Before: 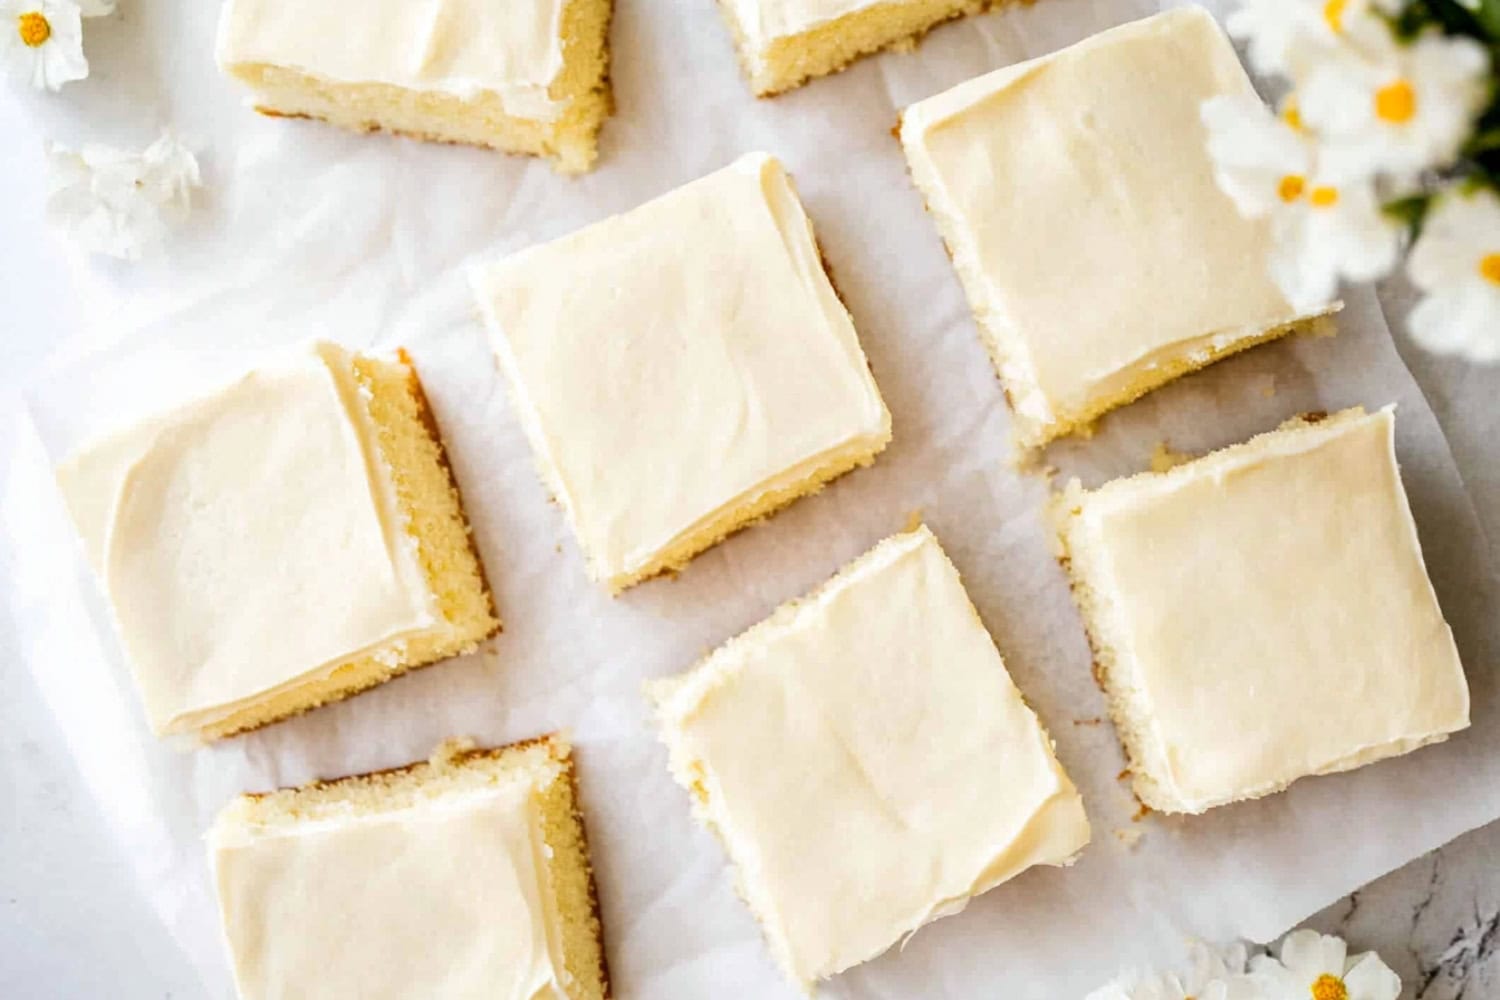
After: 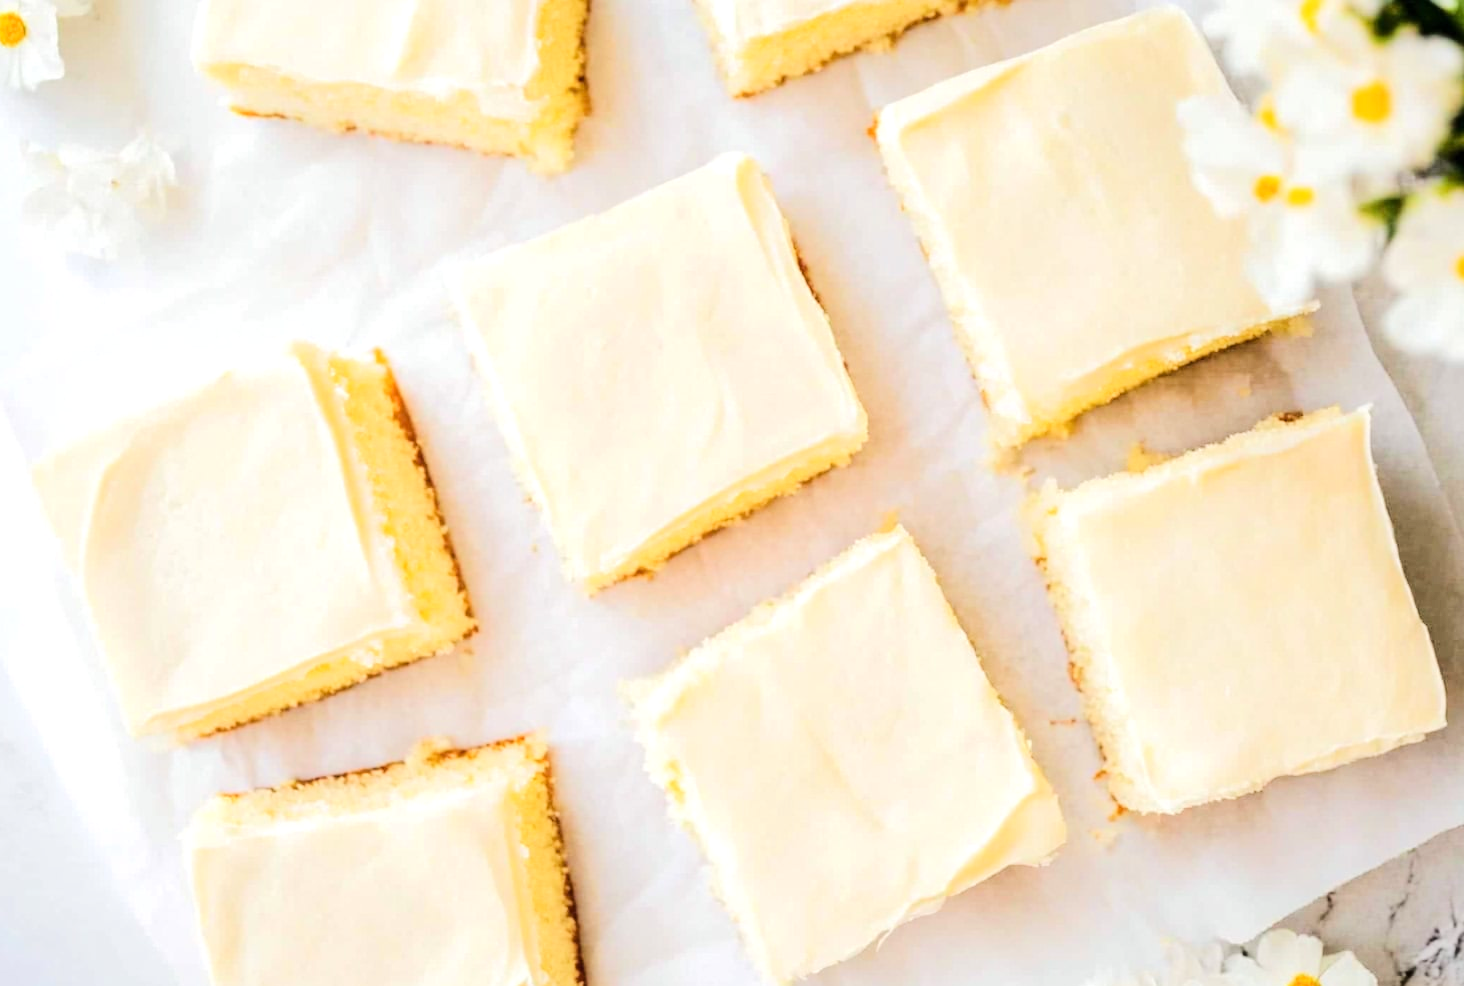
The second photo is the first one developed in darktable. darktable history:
crop and rotate: left 1.685%, right 0.66%, bottom 1.386%
tone equalizer: -7 EV 0.152 EV, -6 EV 0.581 EV, -5 EV 1.18 EV, -4 EV 1.31 EV, -3 EV 1.15 EV, -2 EV 0.6 EV, -1 EV 0.154 EV, edges refinement/feathering 500, mask exposure compensation -1.57 EV, preserve details no
